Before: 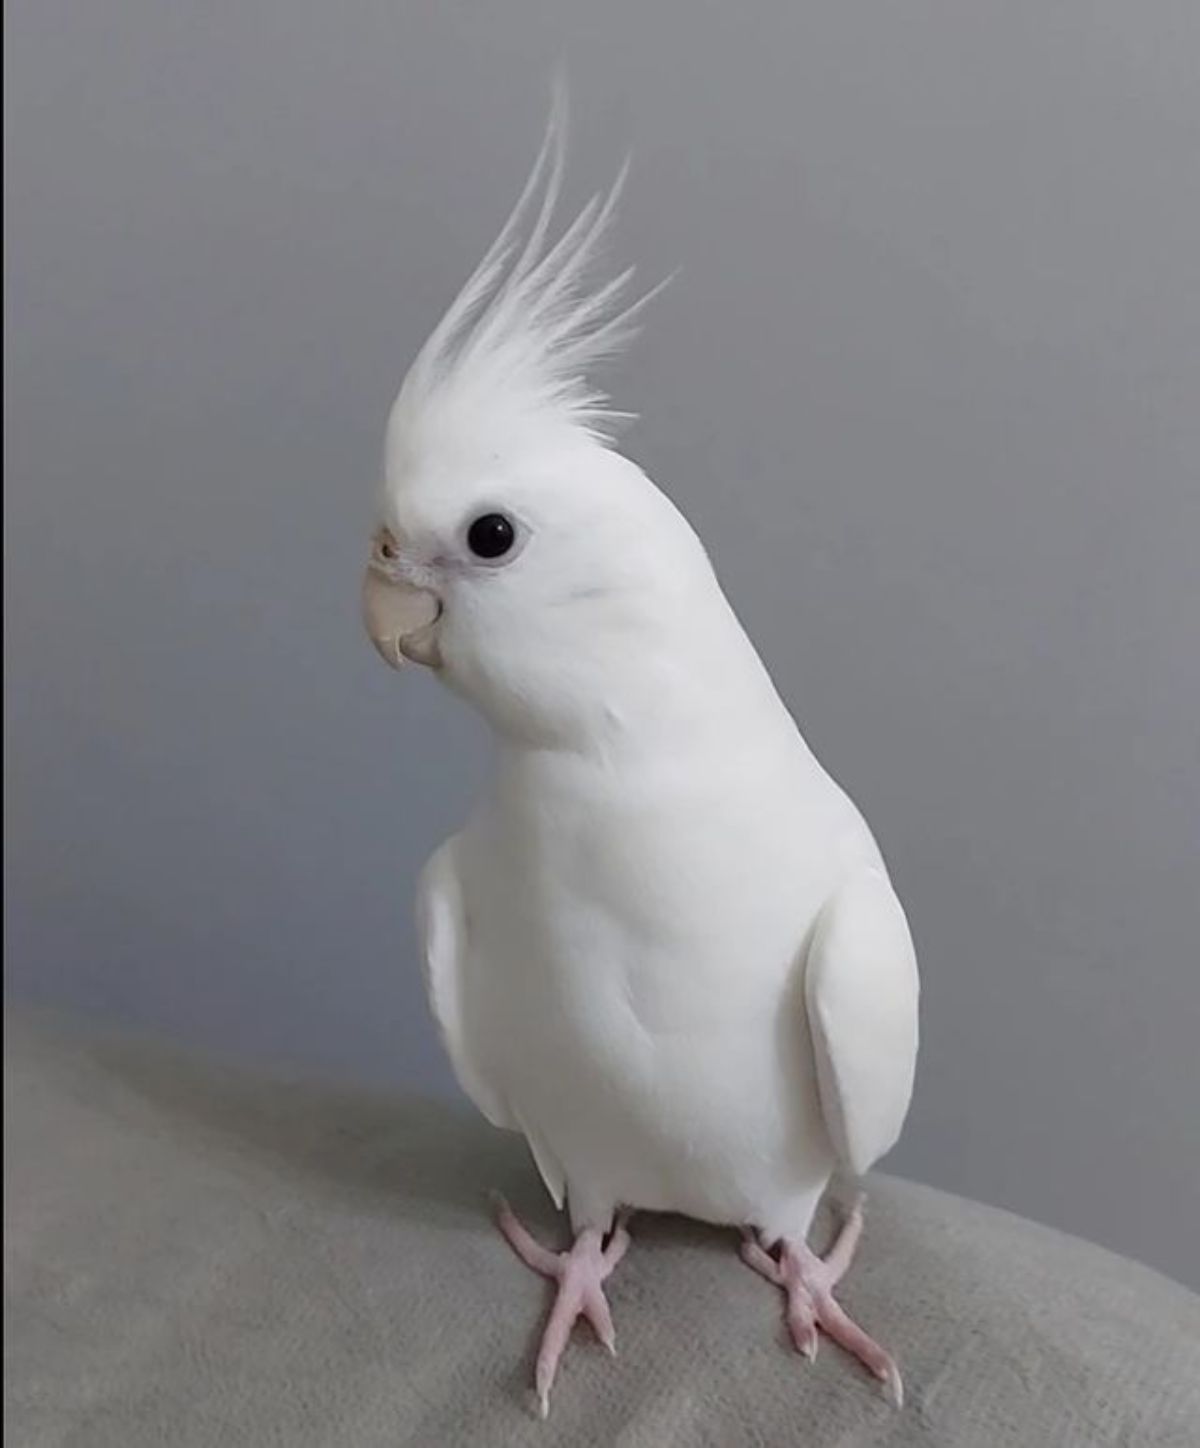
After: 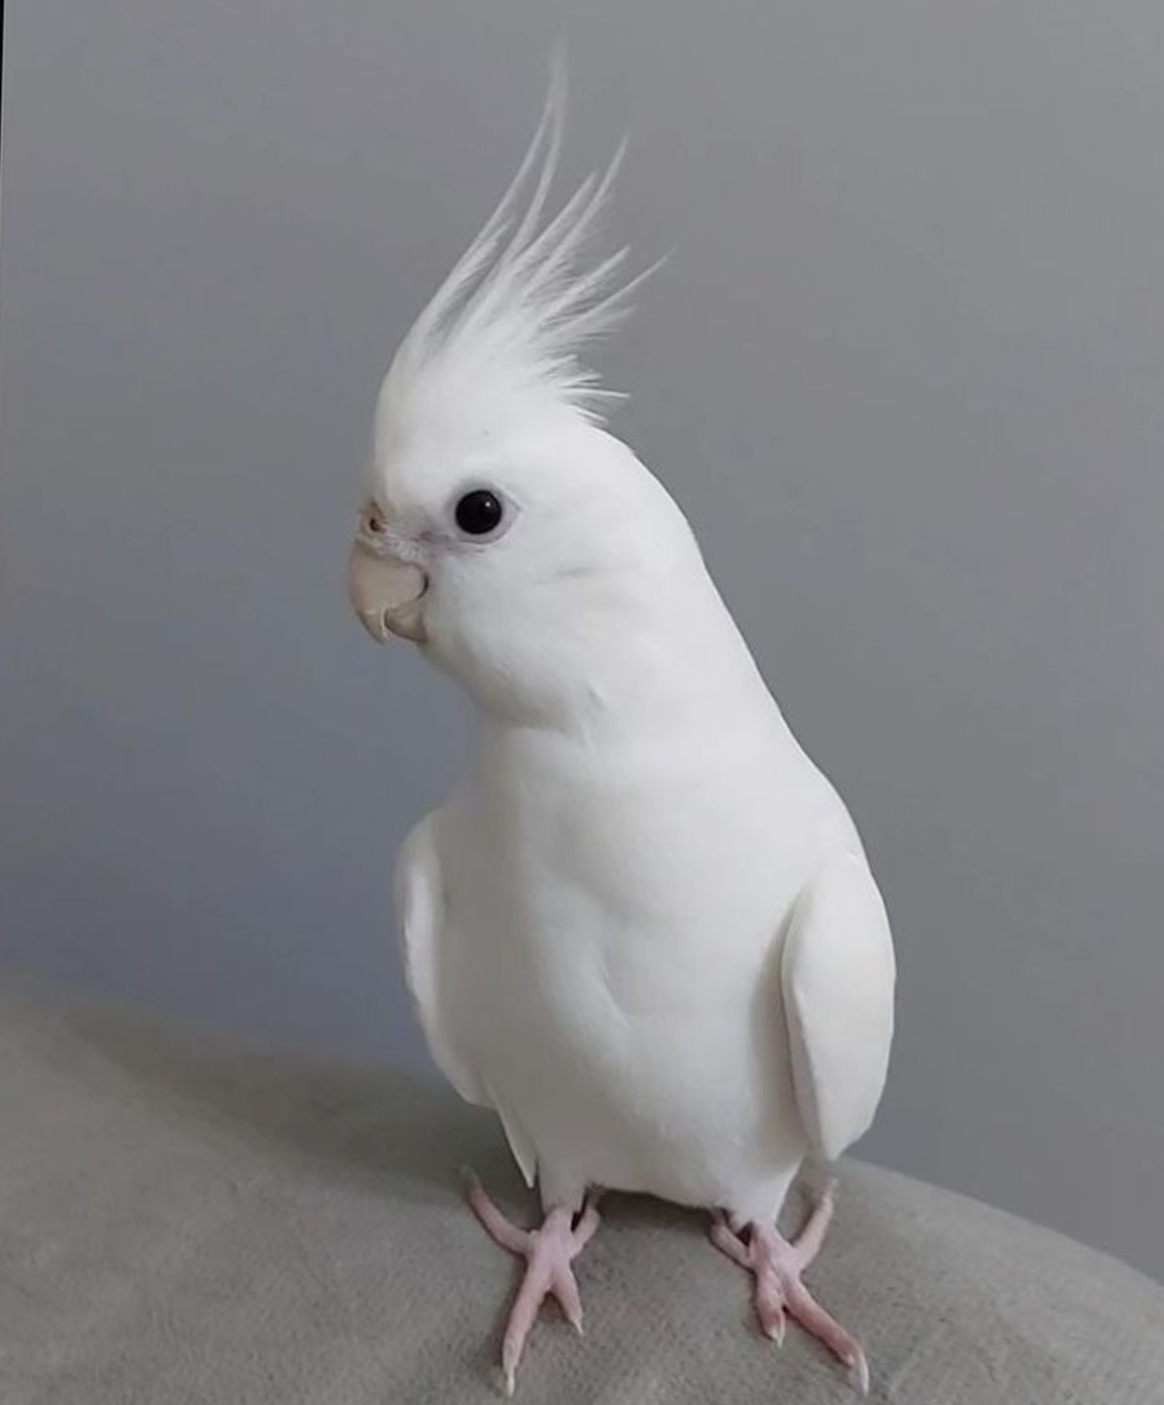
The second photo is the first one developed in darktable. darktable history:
crop and rotate: angle -1.44°
